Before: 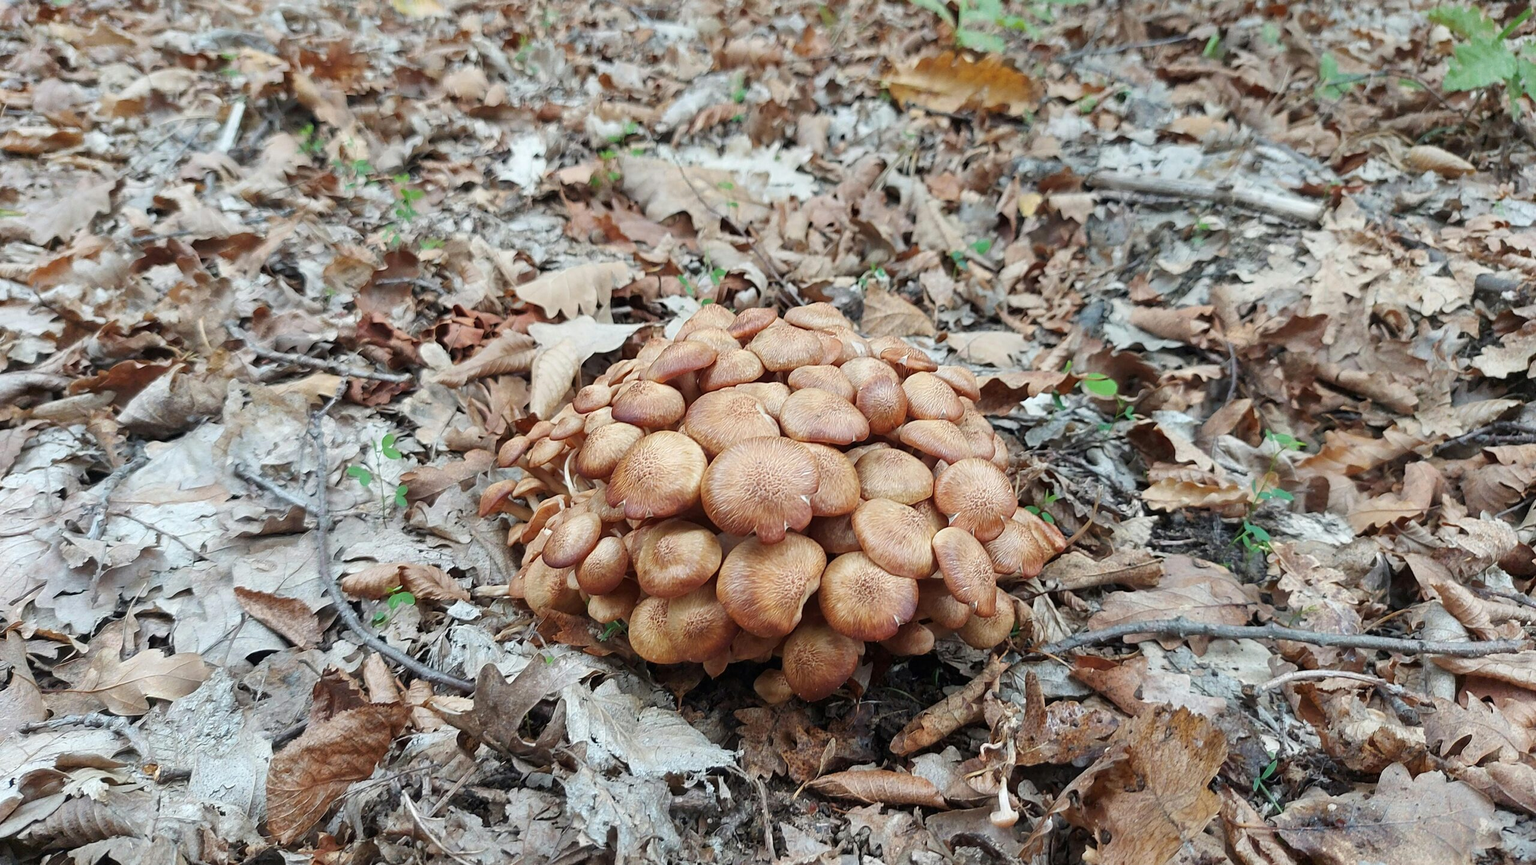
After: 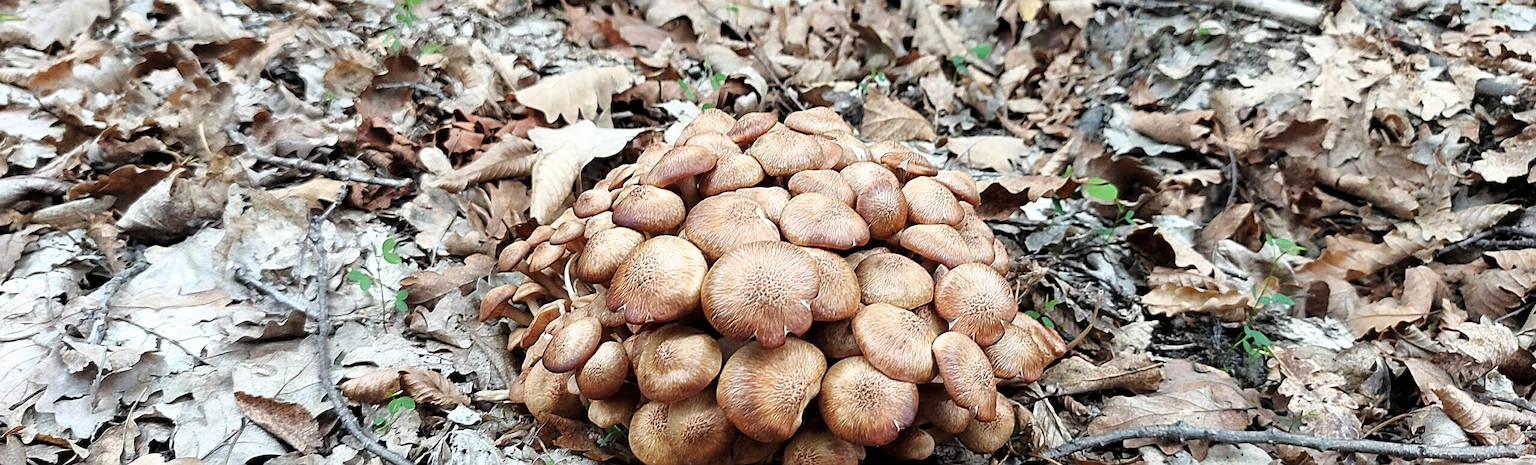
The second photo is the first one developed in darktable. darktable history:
sharpen: on, module defaults
crop and rotate: top 22.655%, bottom 23.485%
filmic rgb: black relative exposure -8.31 EV, white relative exposure 2.2 EV, threshold 3.01 EV, target white luminance 99.943%, hardness 7.11, latitude 75.31%, contrast 1.314, highlights saturation mix -2.72%, shadows ↔ highlights balance 30.63%, enable highlight reconstruction true
